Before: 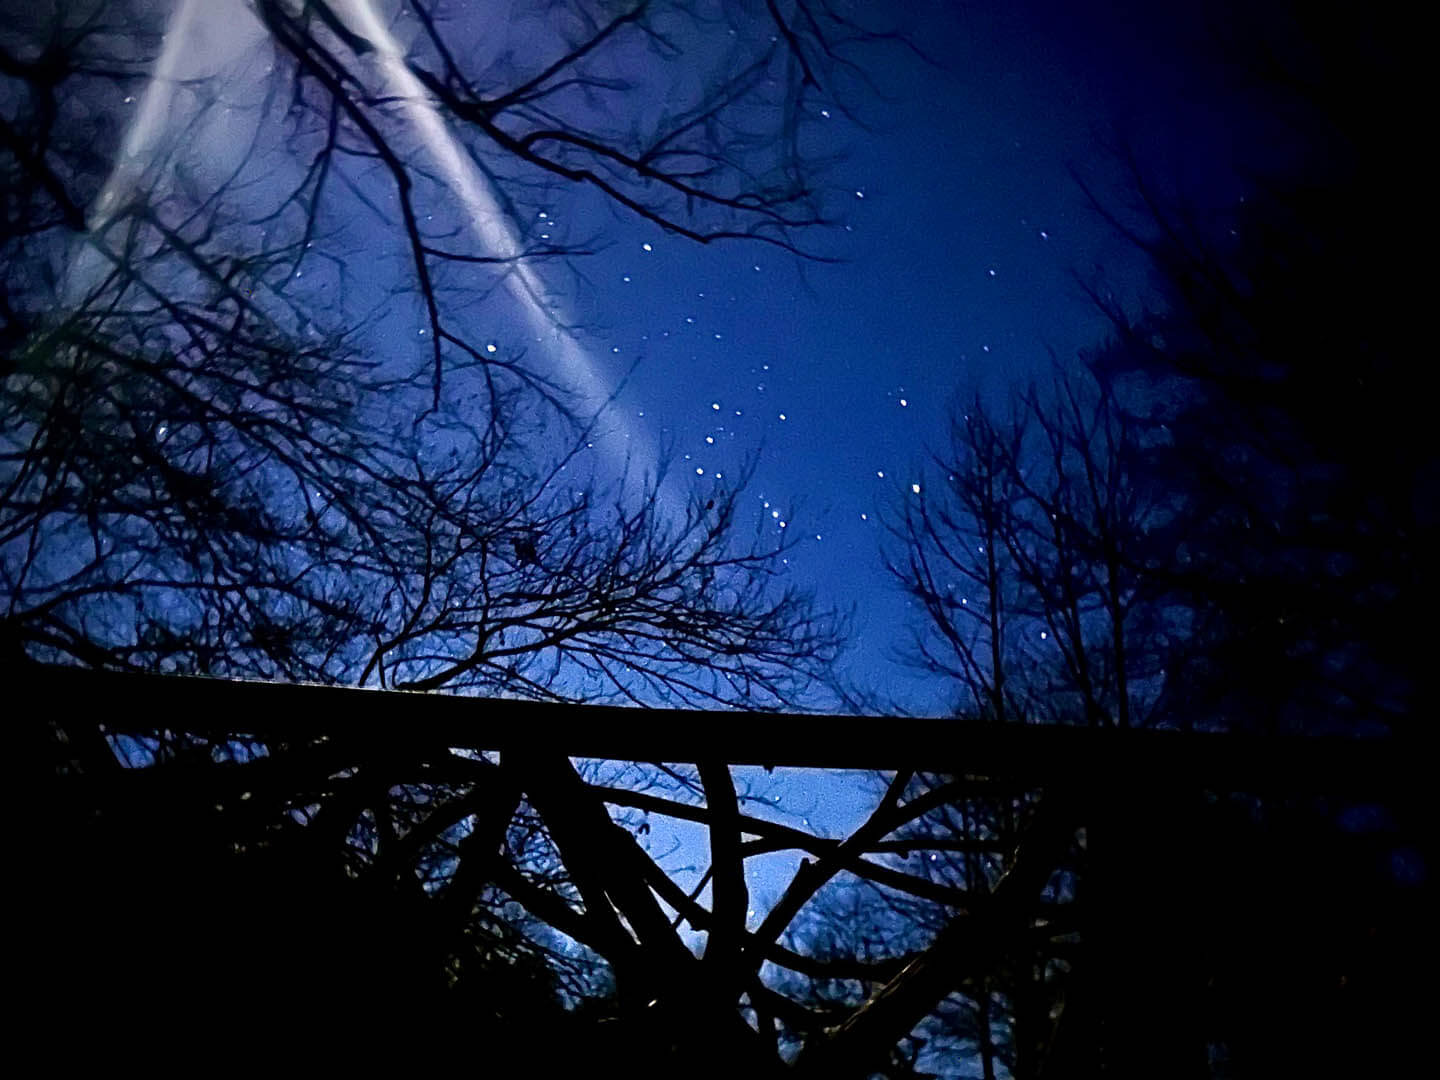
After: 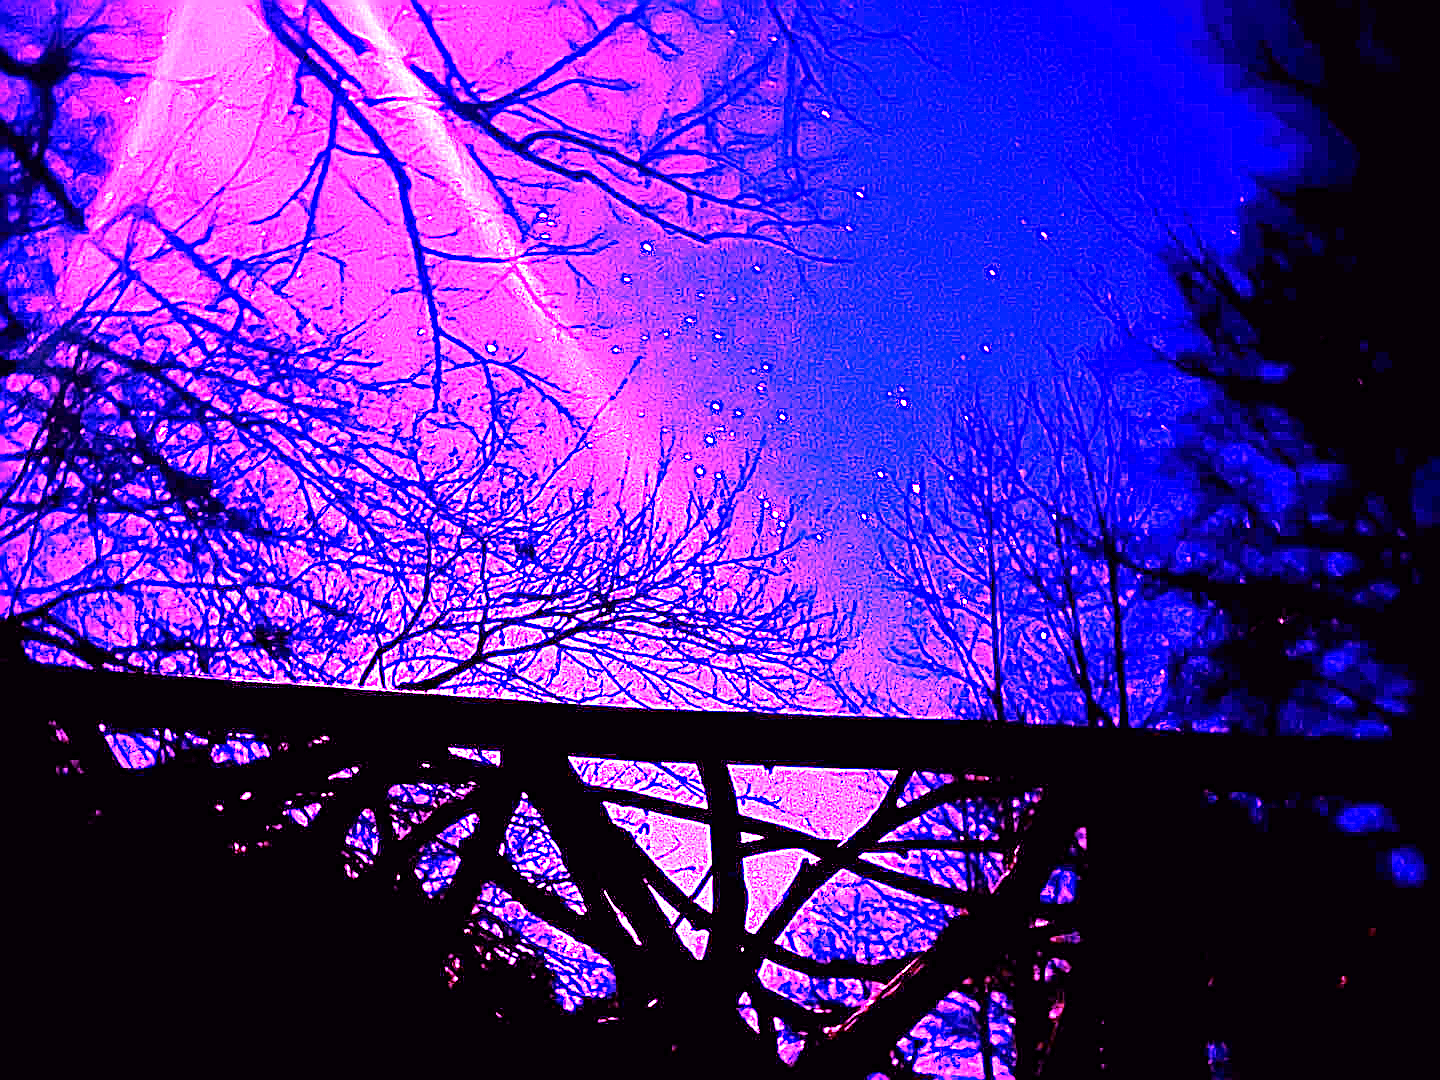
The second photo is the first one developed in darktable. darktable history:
white balance: red 8, blue 8
sharpen: on, module defaults
exposure: black level correction 0.001, compensate highlight preservation false
